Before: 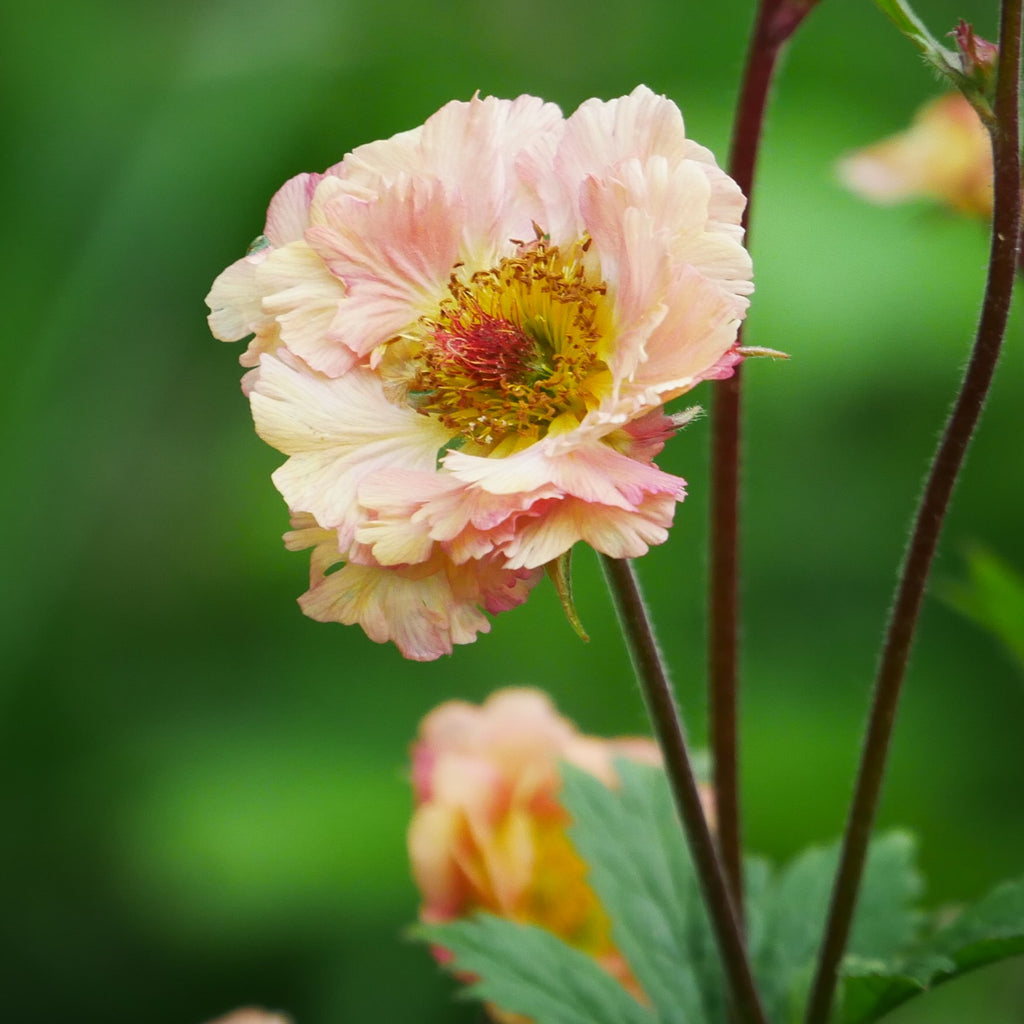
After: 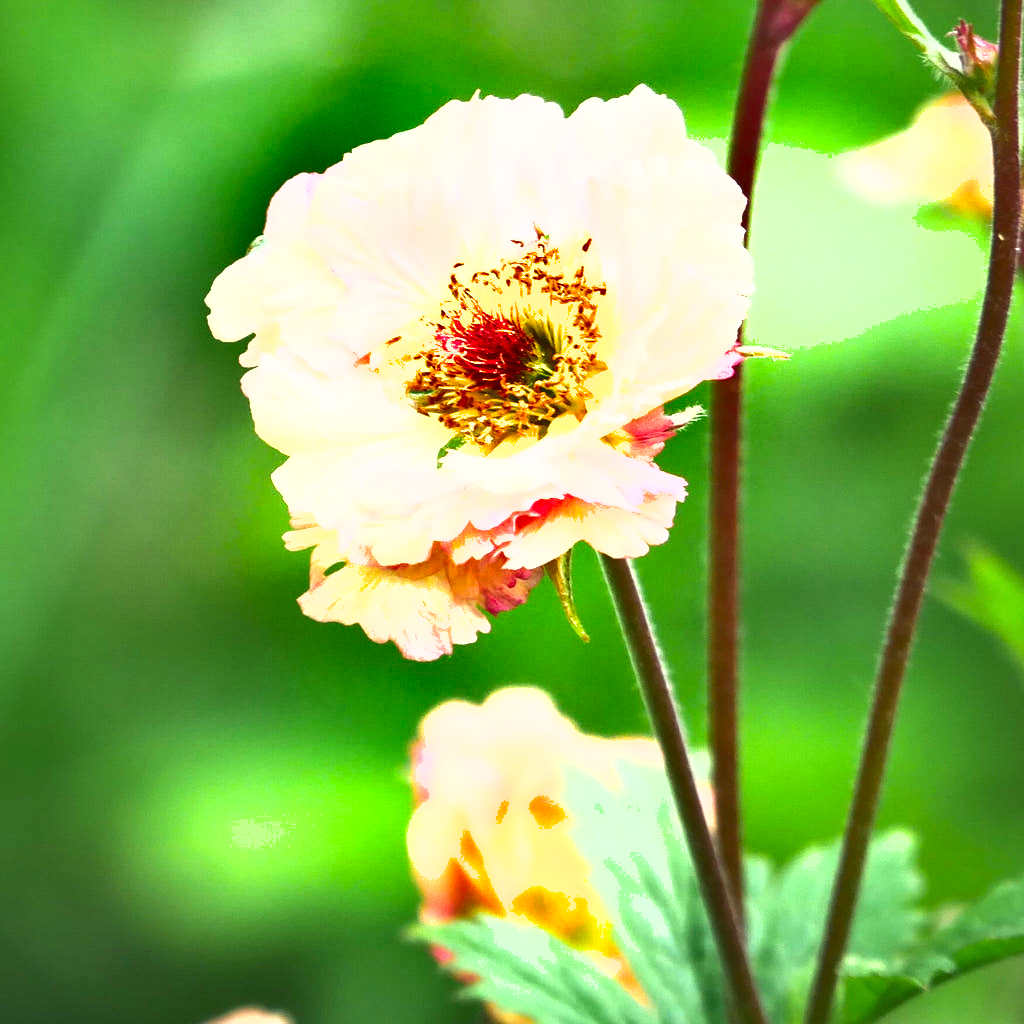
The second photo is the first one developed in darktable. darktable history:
shadows and highlights: radius 108.52, shadows 23.73, highlights -59.32, low approximation 0.01, soften with gaussian
rgb levels: preserve colors max RGB
exposure: black level correction 0, exposure 1.9 EV, compensate highlight preservation false
